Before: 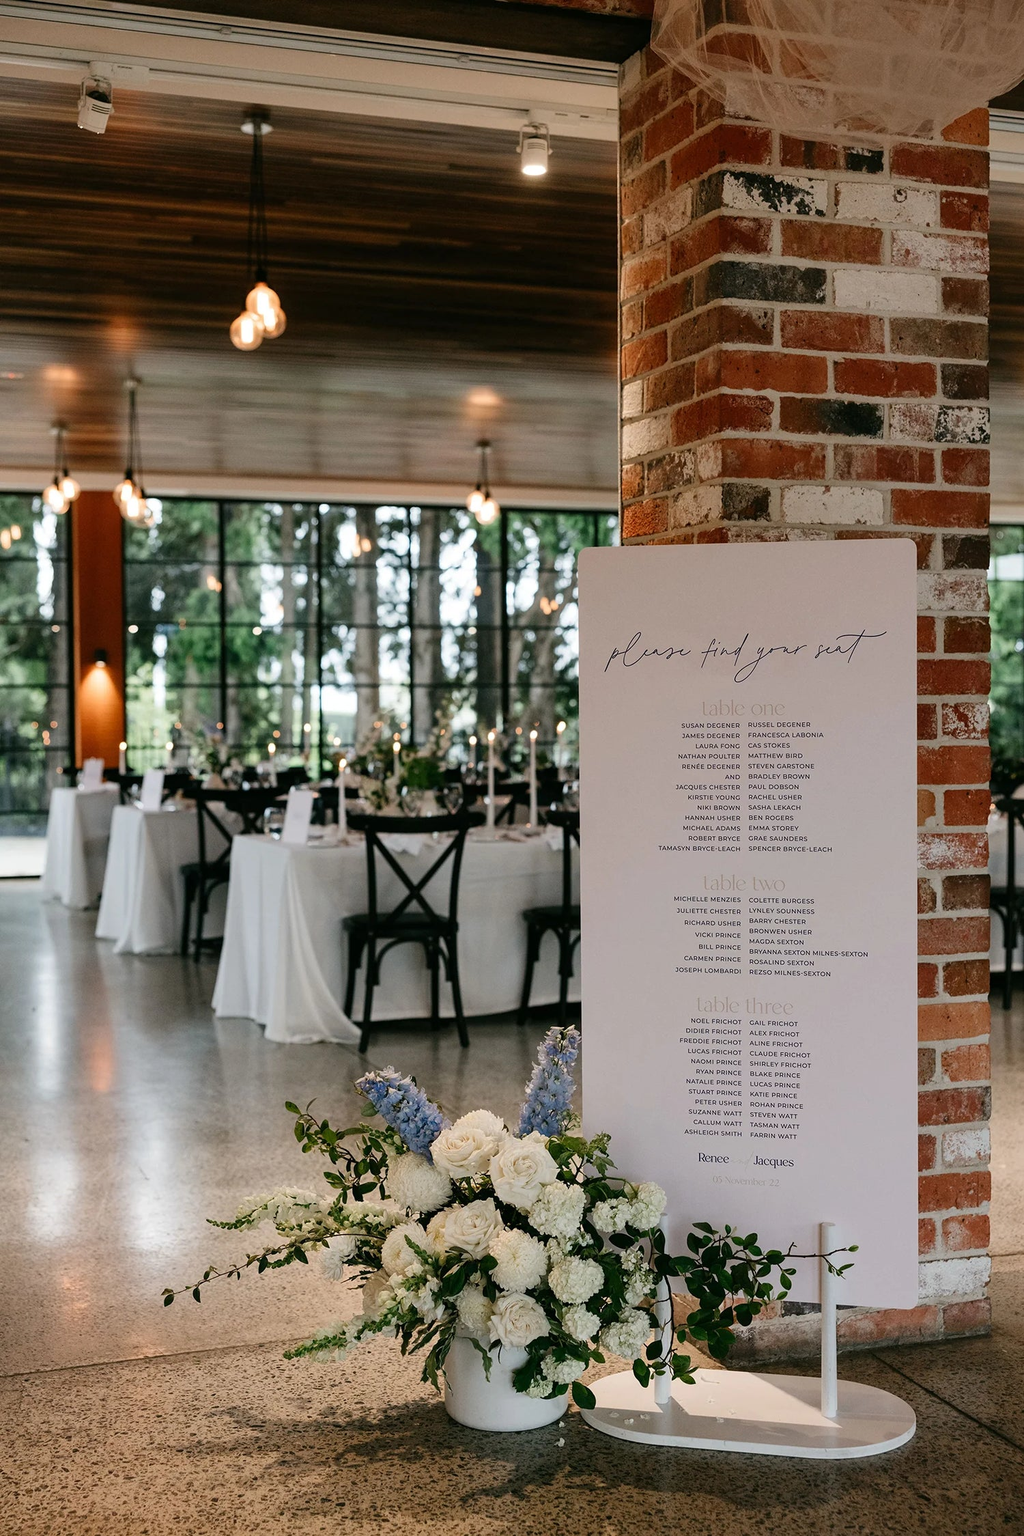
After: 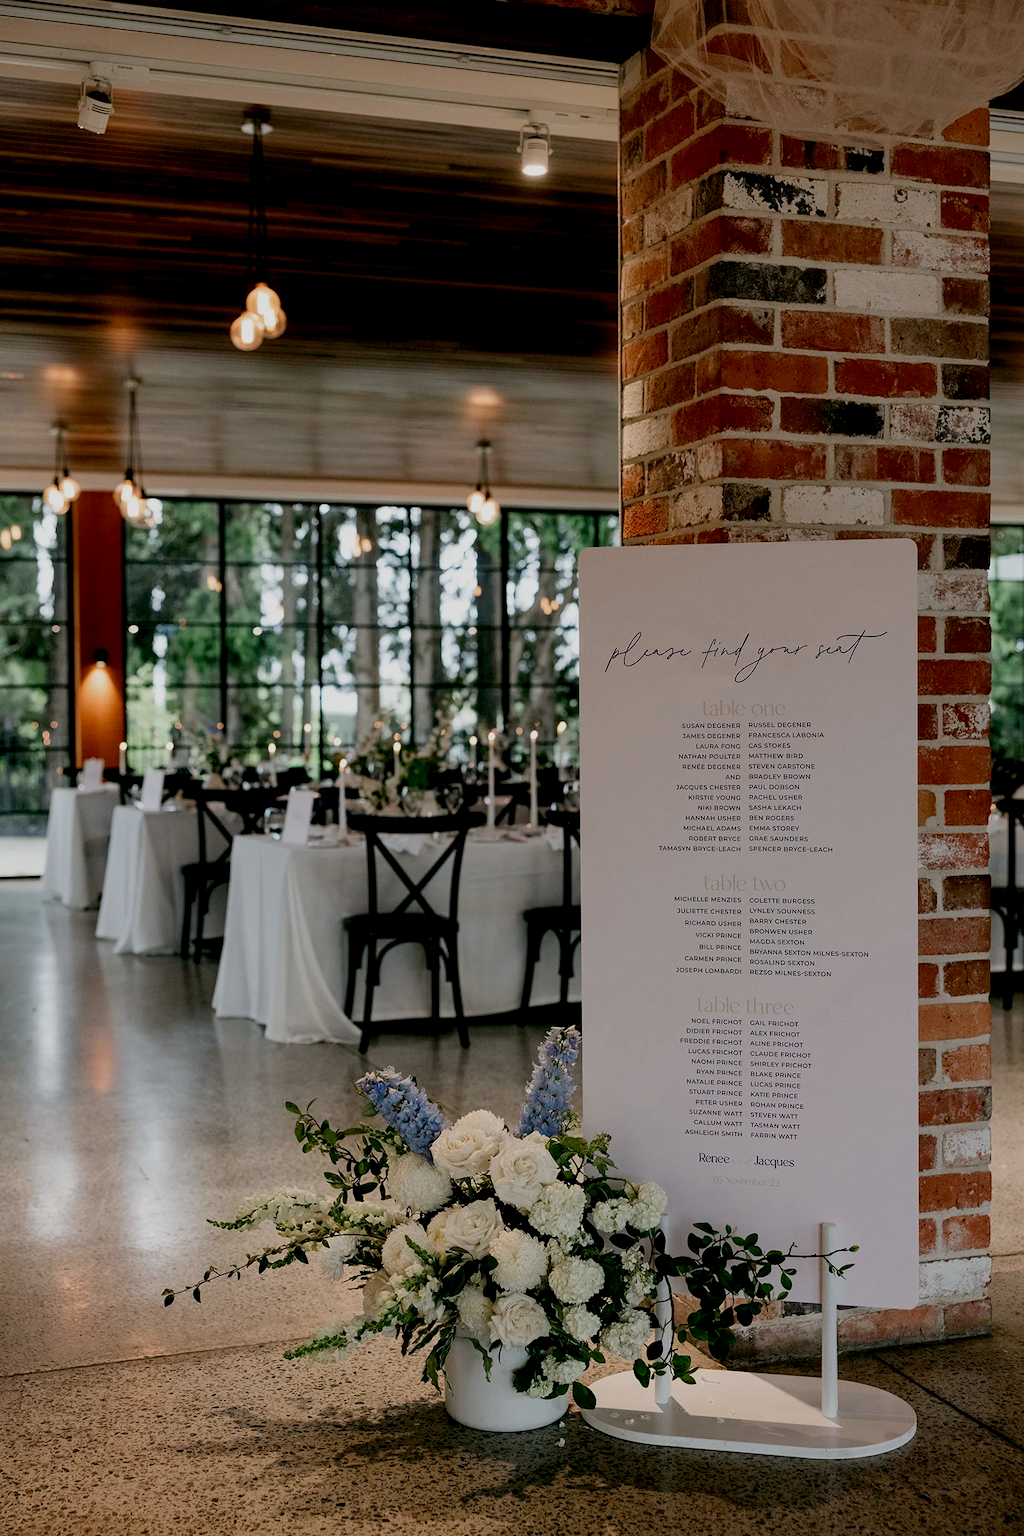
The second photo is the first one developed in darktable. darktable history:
exposure: black level correction 0.011, exposure -0.472 EV, compensate highlight preservation false
